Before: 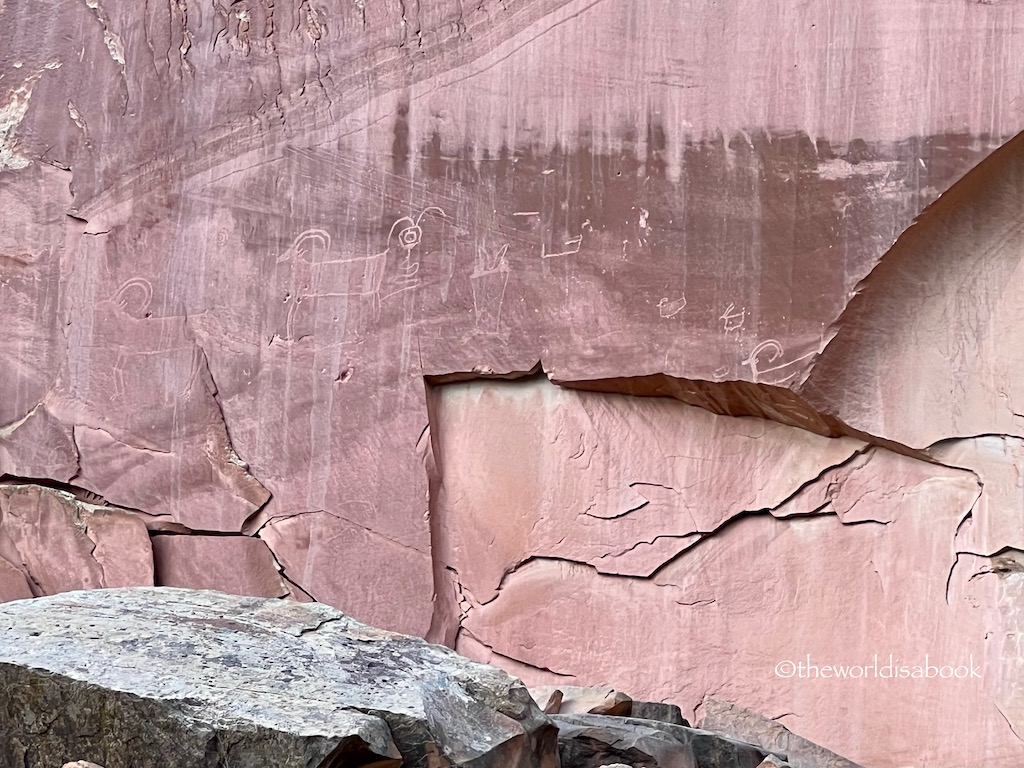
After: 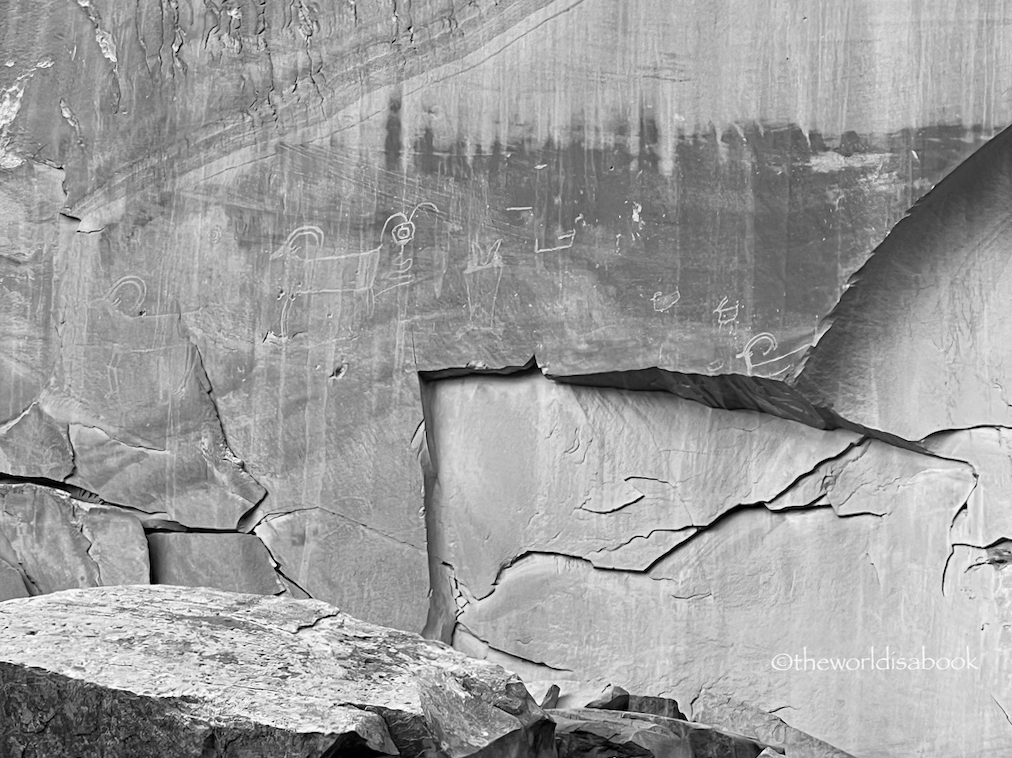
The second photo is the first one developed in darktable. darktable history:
rotate and perspective: rotation -0.45°, automatic cropping original format, crop left 0.008, crop right 0.992, crop top 0.012, crop bottom 0.988
monochrome: a -3.63, b -0.465
